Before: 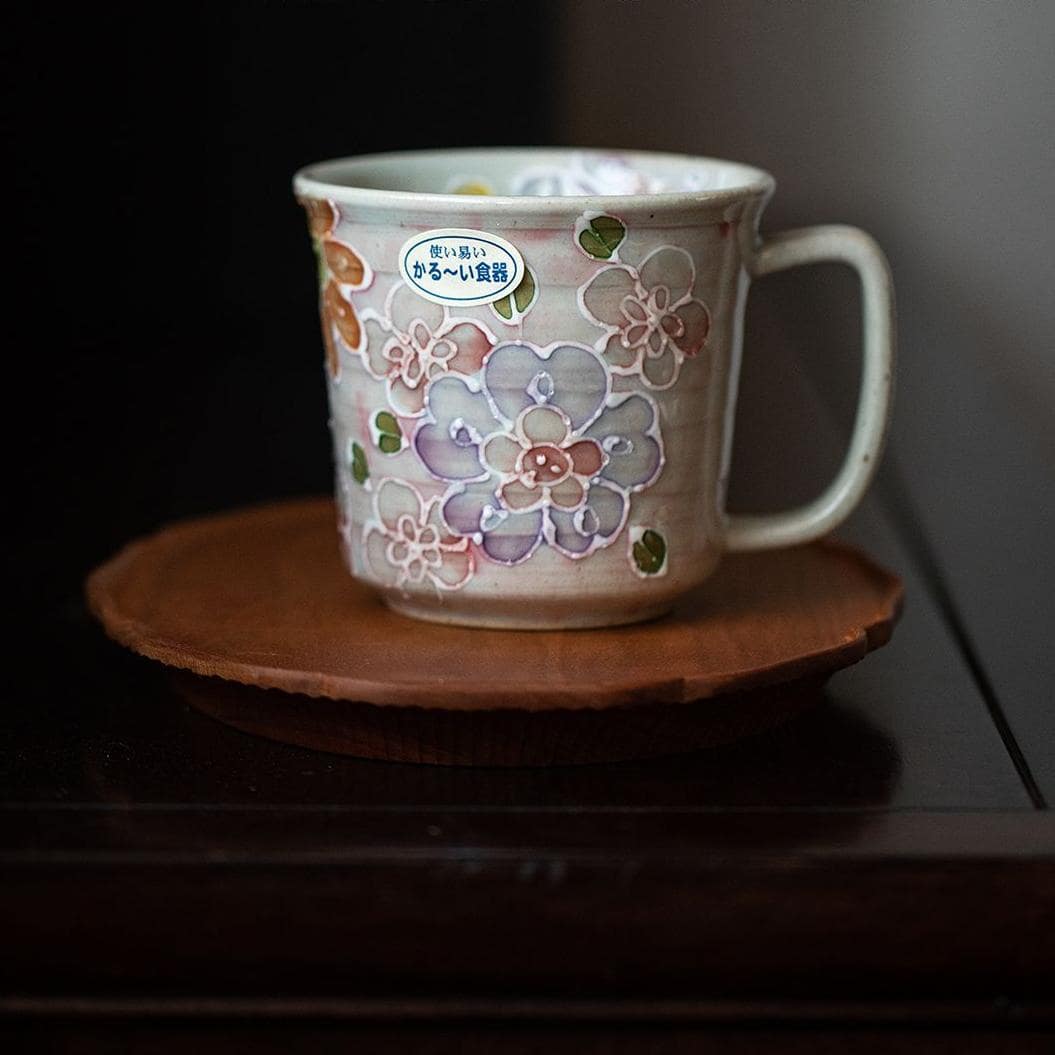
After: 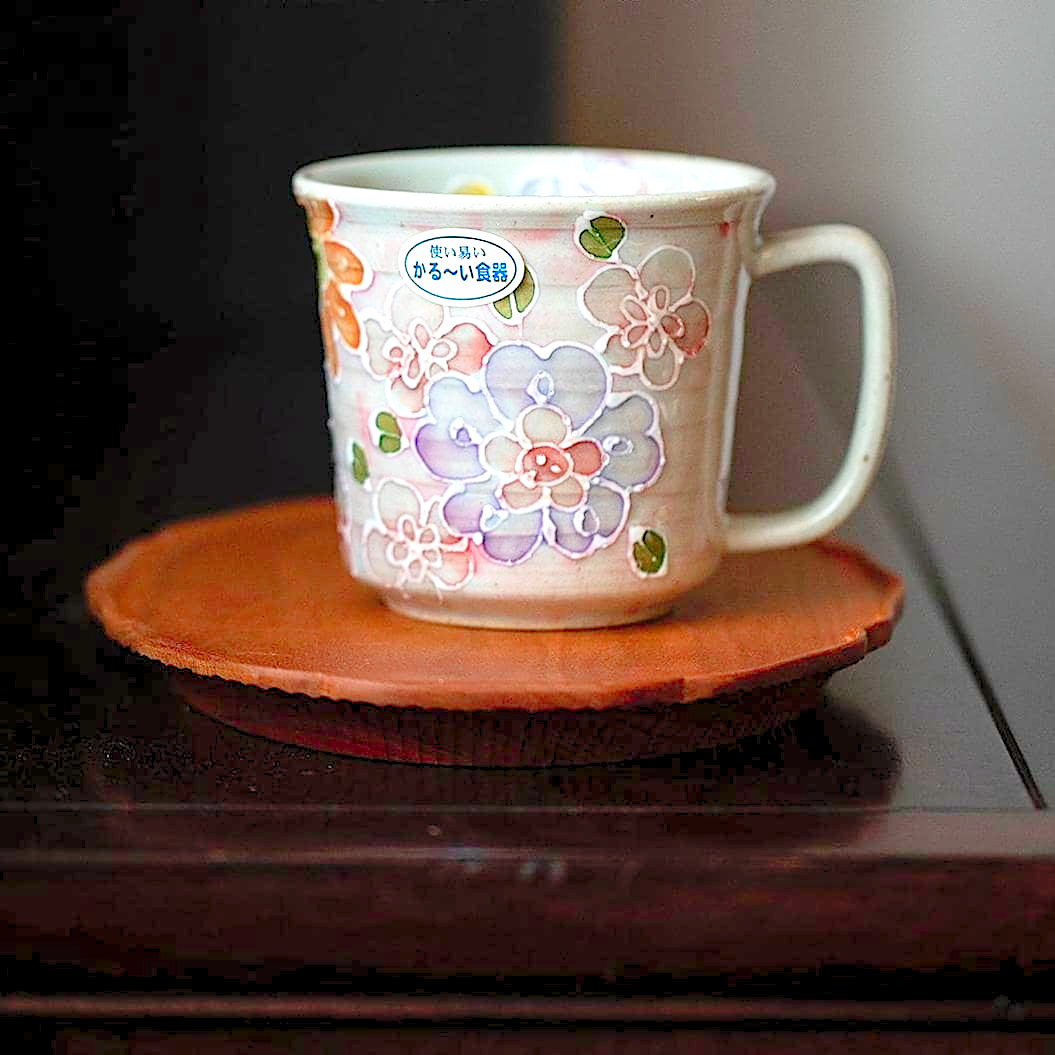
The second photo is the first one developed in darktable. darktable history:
levels: levels [0.008, 0.318, 0.836]
sharpen: on, module defaults
